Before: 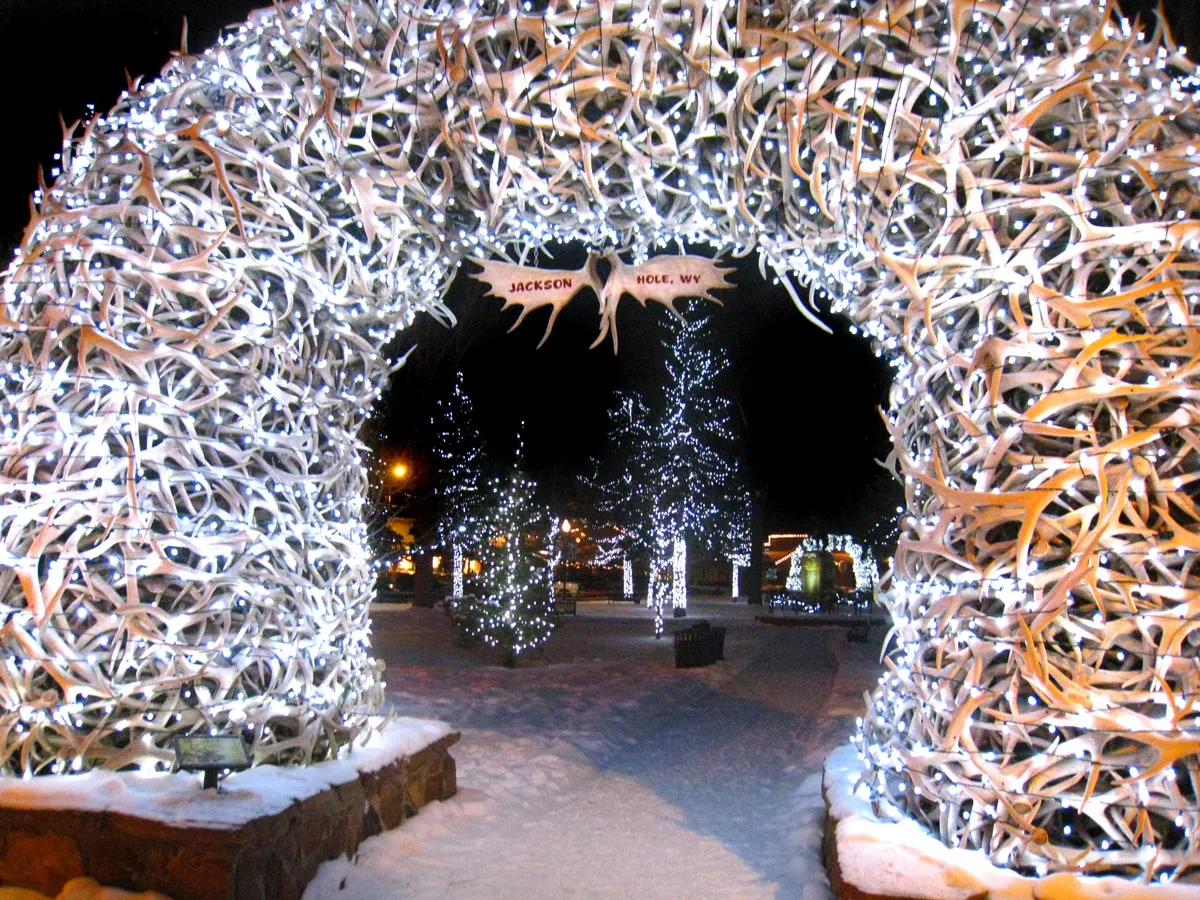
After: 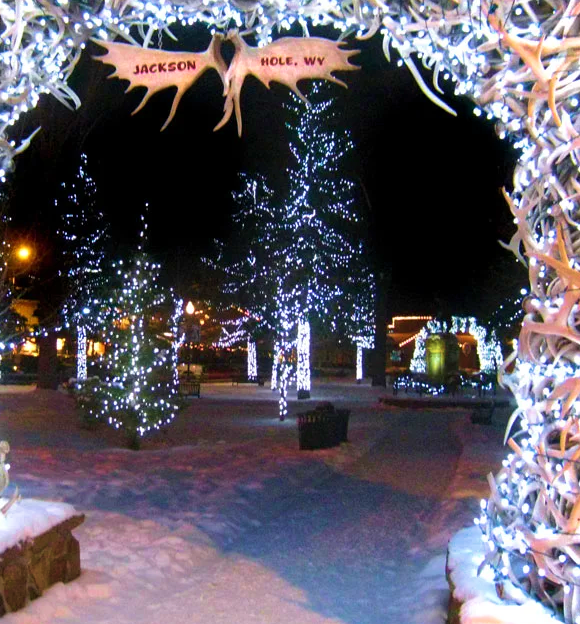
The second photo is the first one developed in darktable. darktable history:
crop: left 31.342%, top 24.294%, right 20.3%, bottom 6.222%
velvia: strength 67%, mid-tones bias 0.979
